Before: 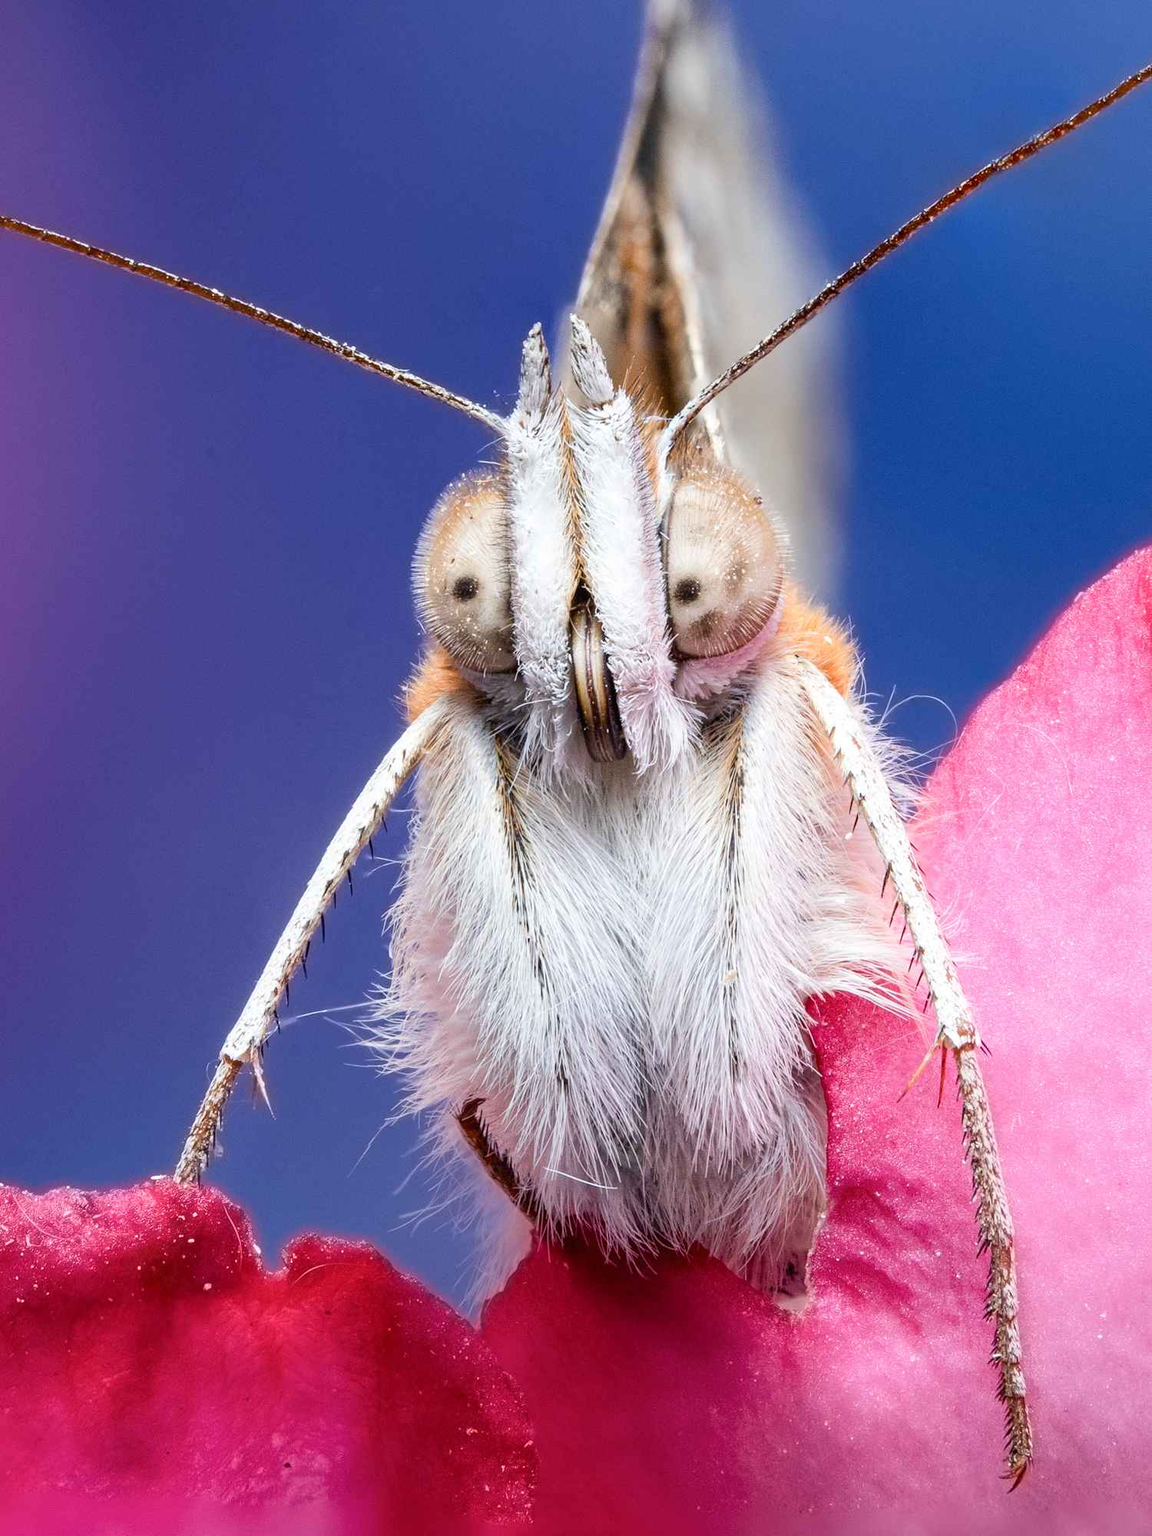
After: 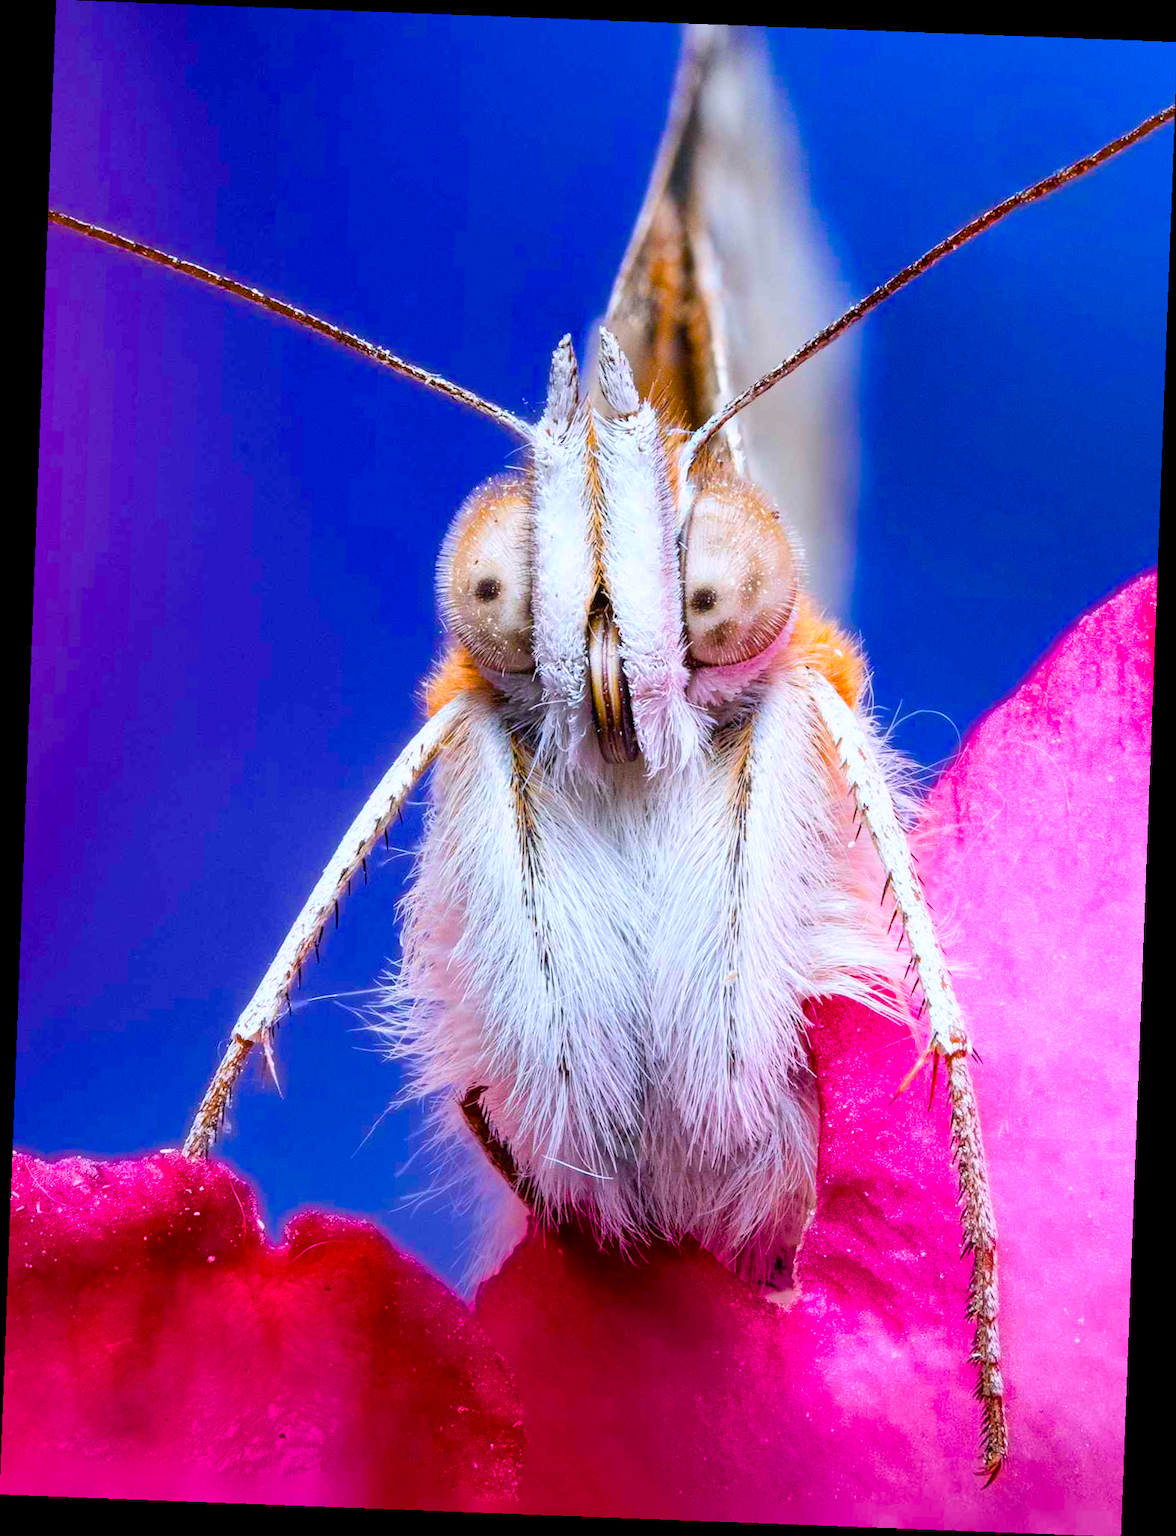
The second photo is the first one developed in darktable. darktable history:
rotate and perspective: rotation 2.17°, automatic cropping off
color calibration: illuminant as shot in camera, x 0.358, y 0.373, temperature 4628.91 K
color balance rgb: linear chroma grading › global chroma 25%, perceptual saturation grading › global saturation 50%
